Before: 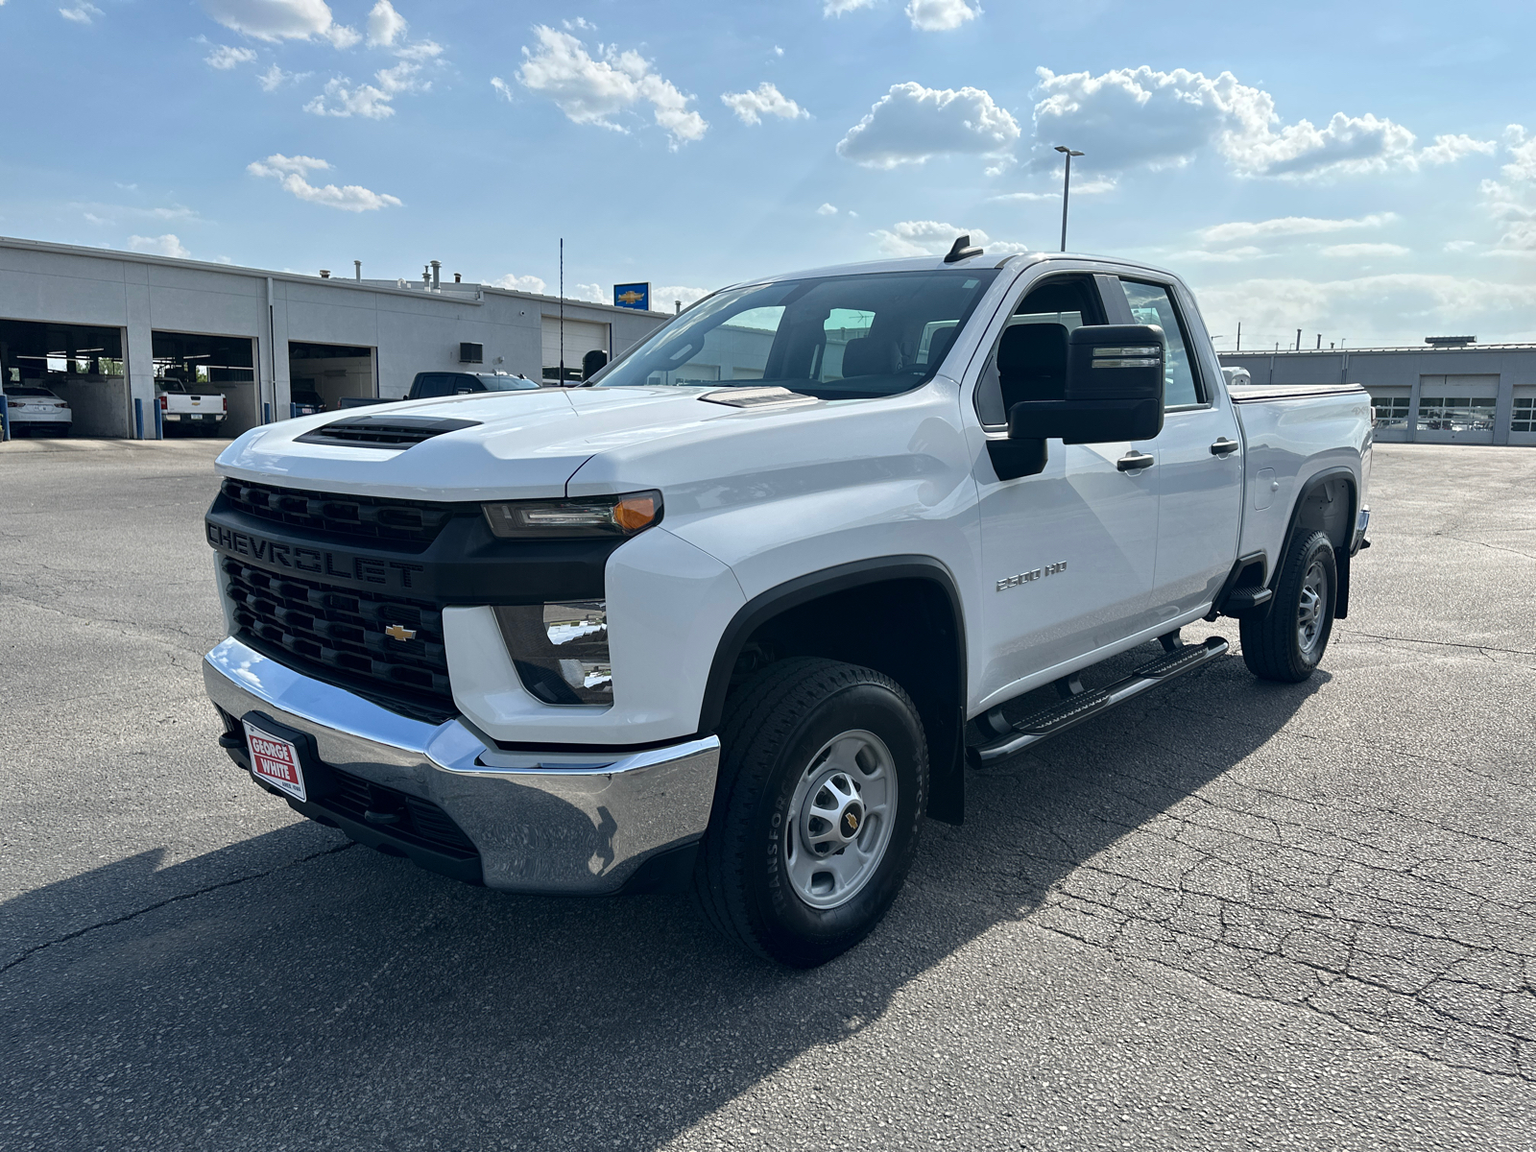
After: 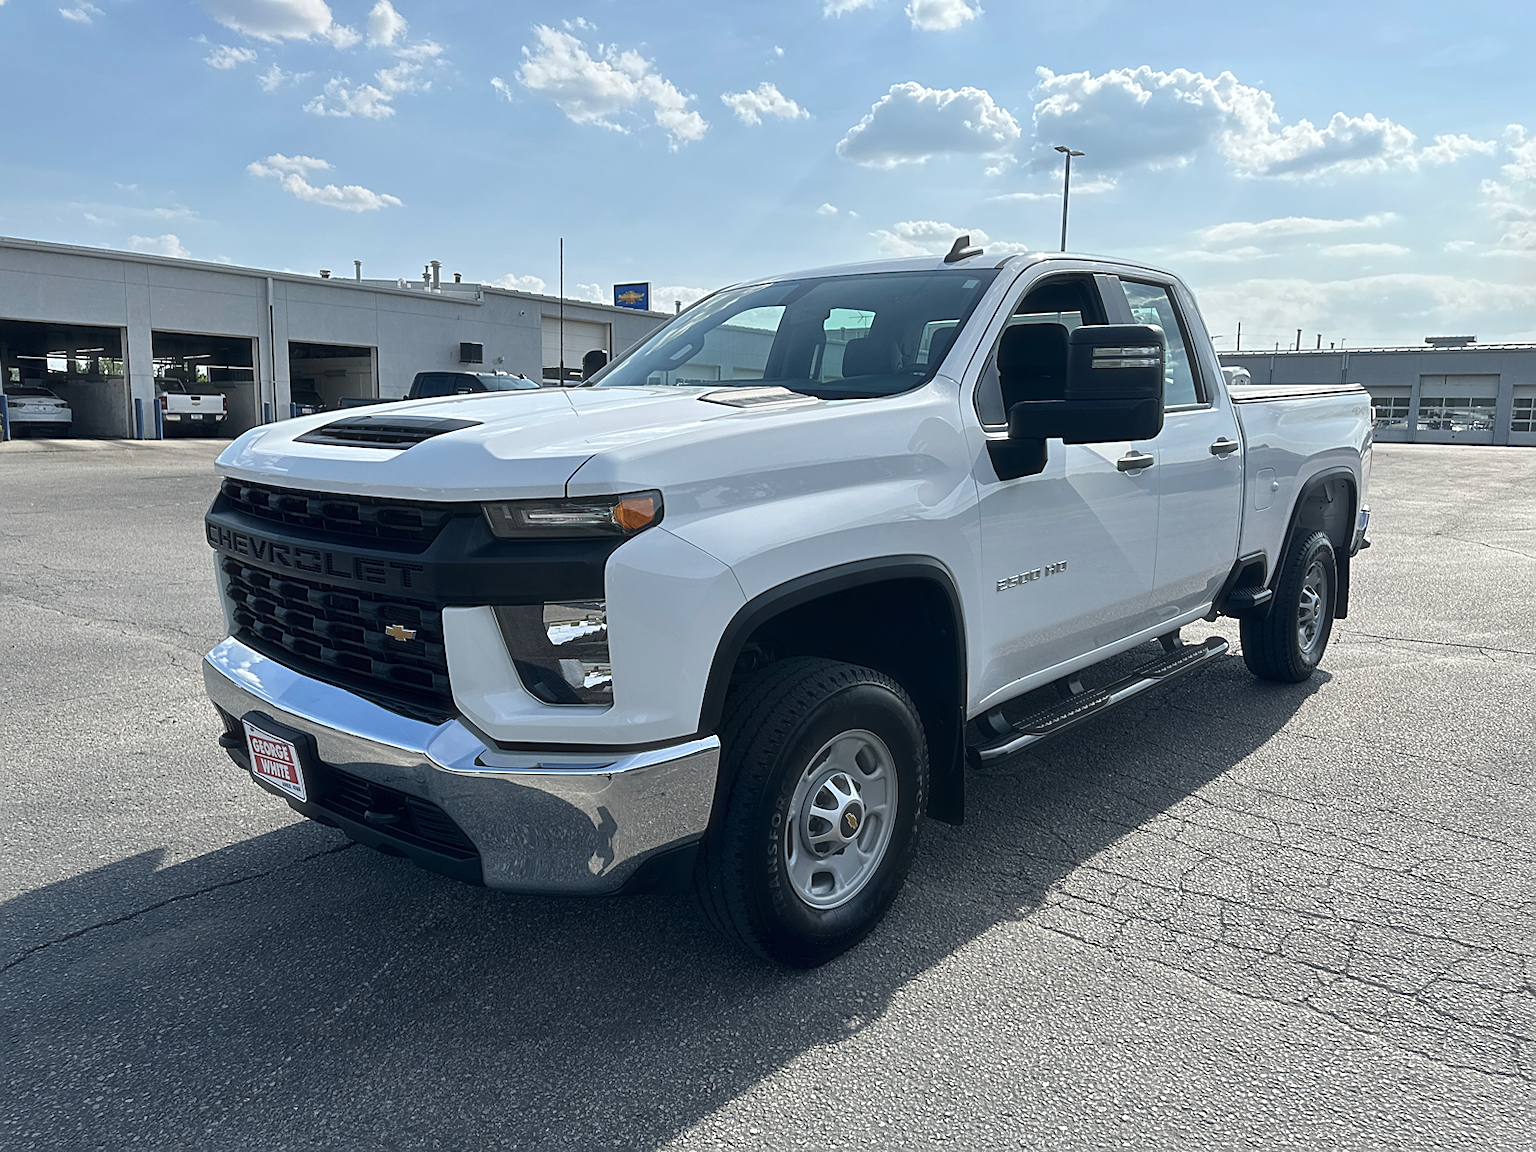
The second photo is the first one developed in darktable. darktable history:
sharpen: on, module defaults
haze removal: strength -0.107, adaptive false
